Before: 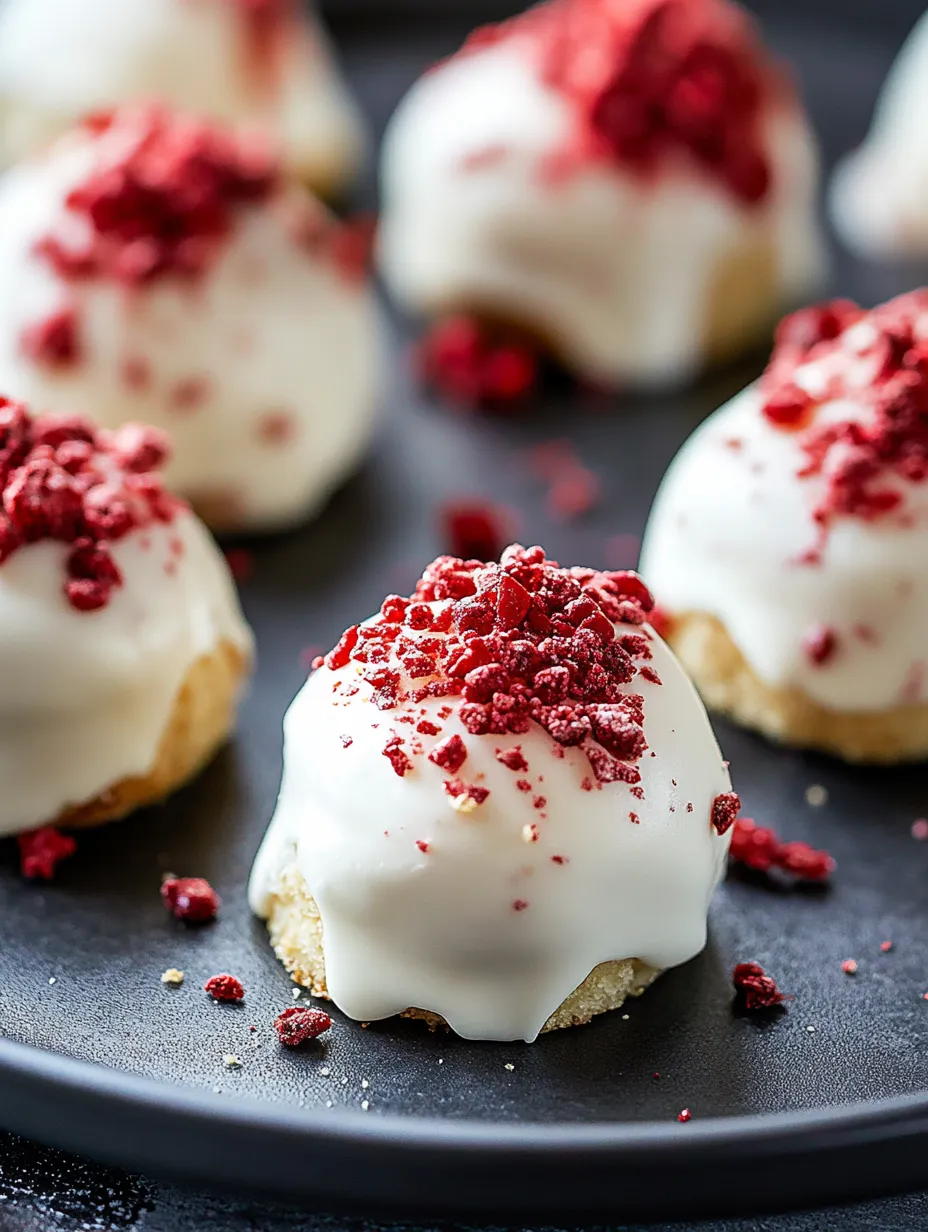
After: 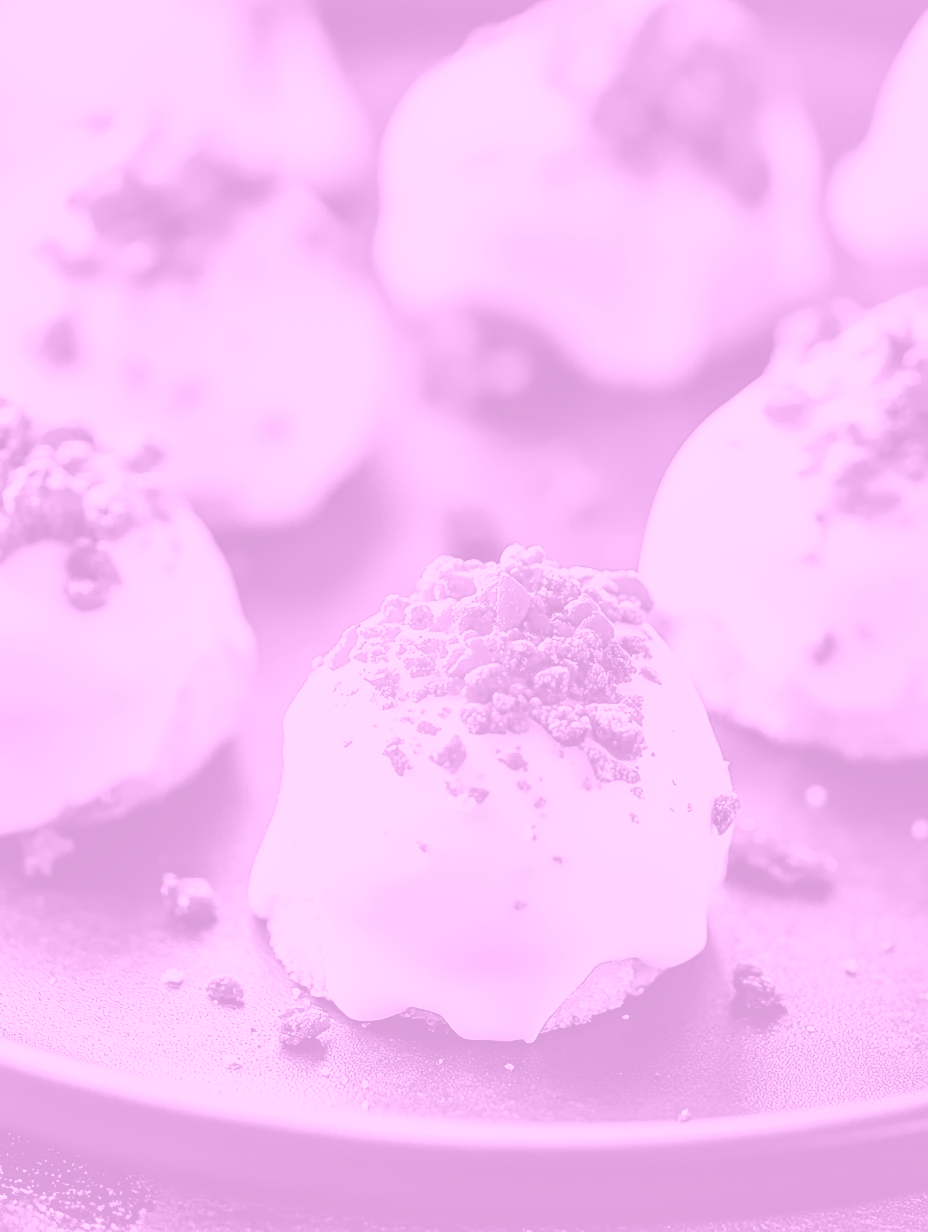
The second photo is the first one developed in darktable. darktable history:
shadows and highlights: white point adjustment 0.05, highlights color adjustment 55.9%, soften with gaussian
contrast brightness saturation: contrast -0.28
colorize: hue 331.2°, saturation 75%, source mix 30.28%, lightness 70.52%, version 1
base curve: curves: ch0 [(0, 0) (0.028, 0.03) (0.121, 0.232) (0.46, 0.748) (0.859, 0.968) (1, 1)], preserve colors none
white balance: emerald 1
